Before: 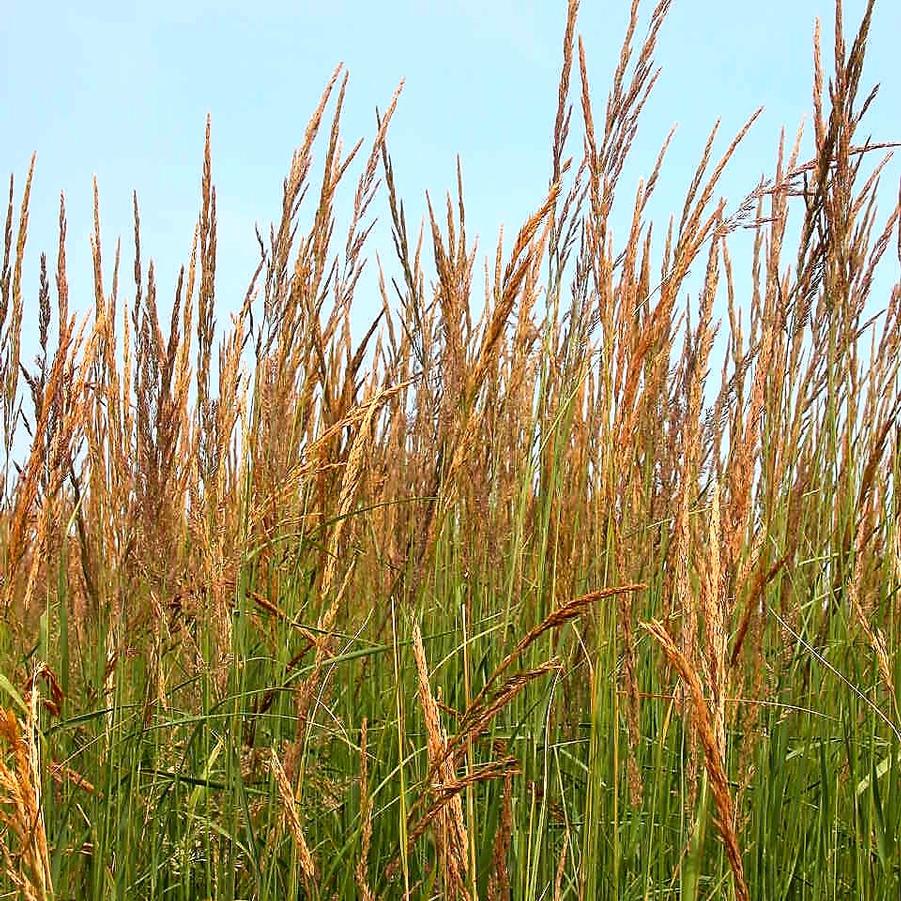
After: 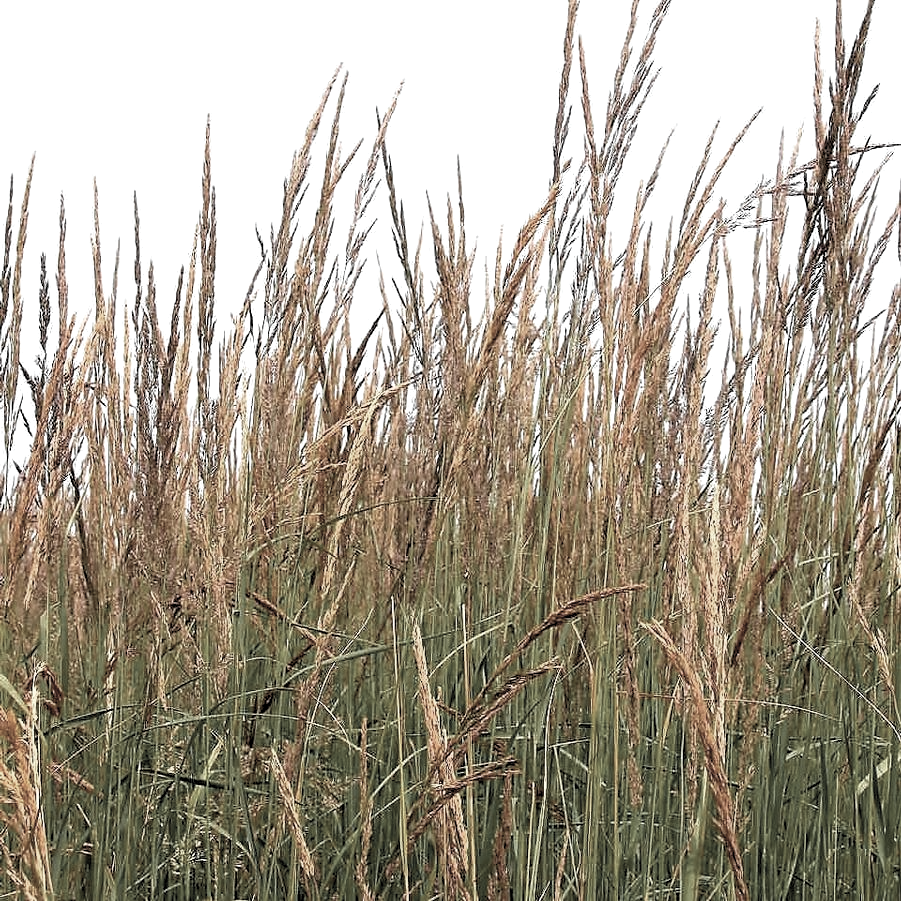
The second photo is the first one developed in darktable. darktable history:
white balance: red 1, blue 1
color zones: curves: ch0 [(0, 0.613) (0.01, 0.613) (0.245, 0.448) (0.498, 0.529) (0.642, 0.665) (0.879, 0.777) (0.99, 0.613)]; ch1 [(0, 0.035) (0.121, 0.189) (0.259, 0.197) (0.415, 0.061) (0.589, 0.022) (0.732, 0.022) (0.857, 0.026) (0.991, 0.053)]
rgb levels: levels [[0.01, 0.419, 0.839], [0, 0.5, 1], [0, 0.5, 1]]
